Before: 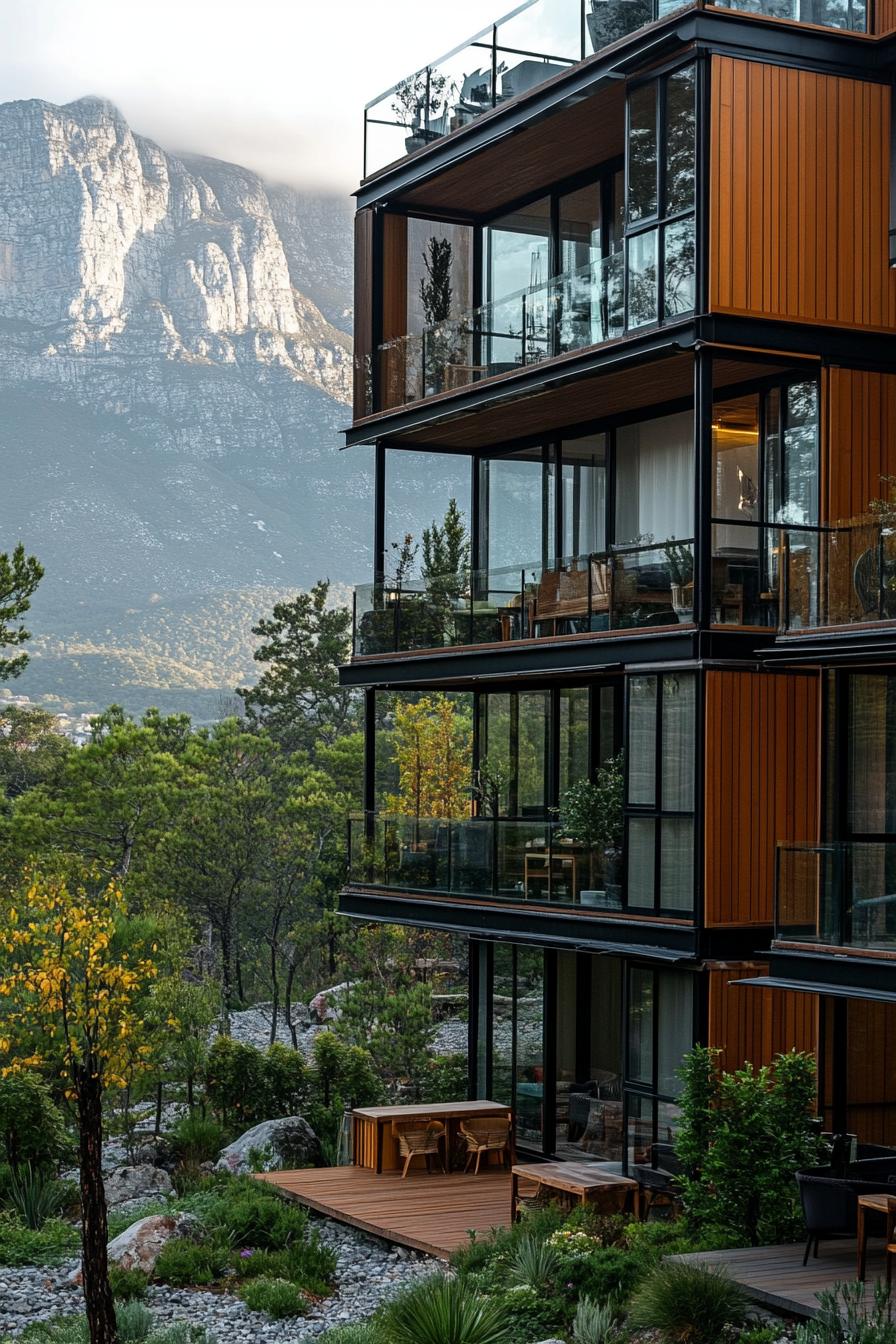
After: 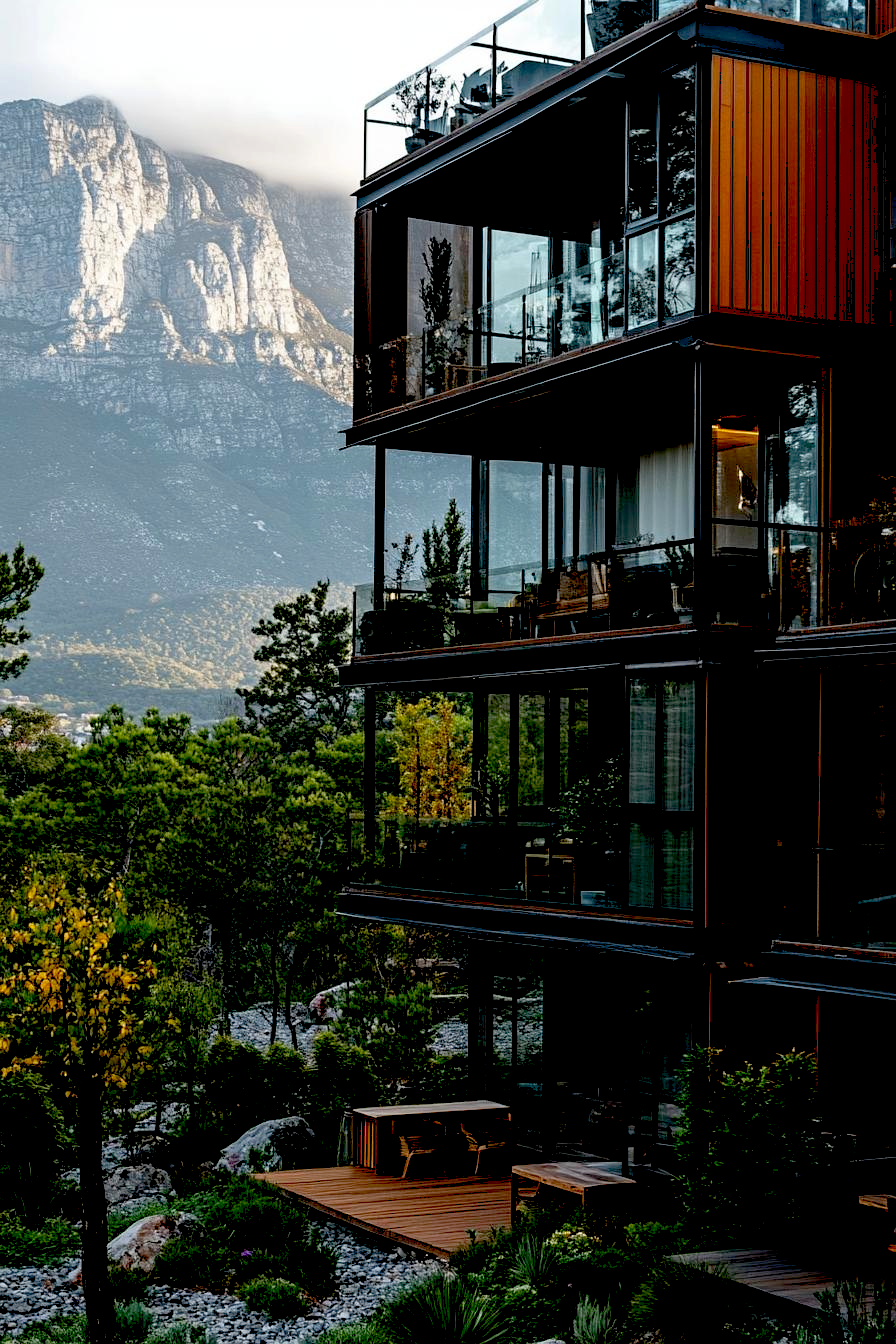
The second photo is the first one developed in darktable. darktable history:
levels: mode automatic, levels [0.072, 0.414, 0.976]
exposure: black level correction 0.057, compensate highlight preservation false
